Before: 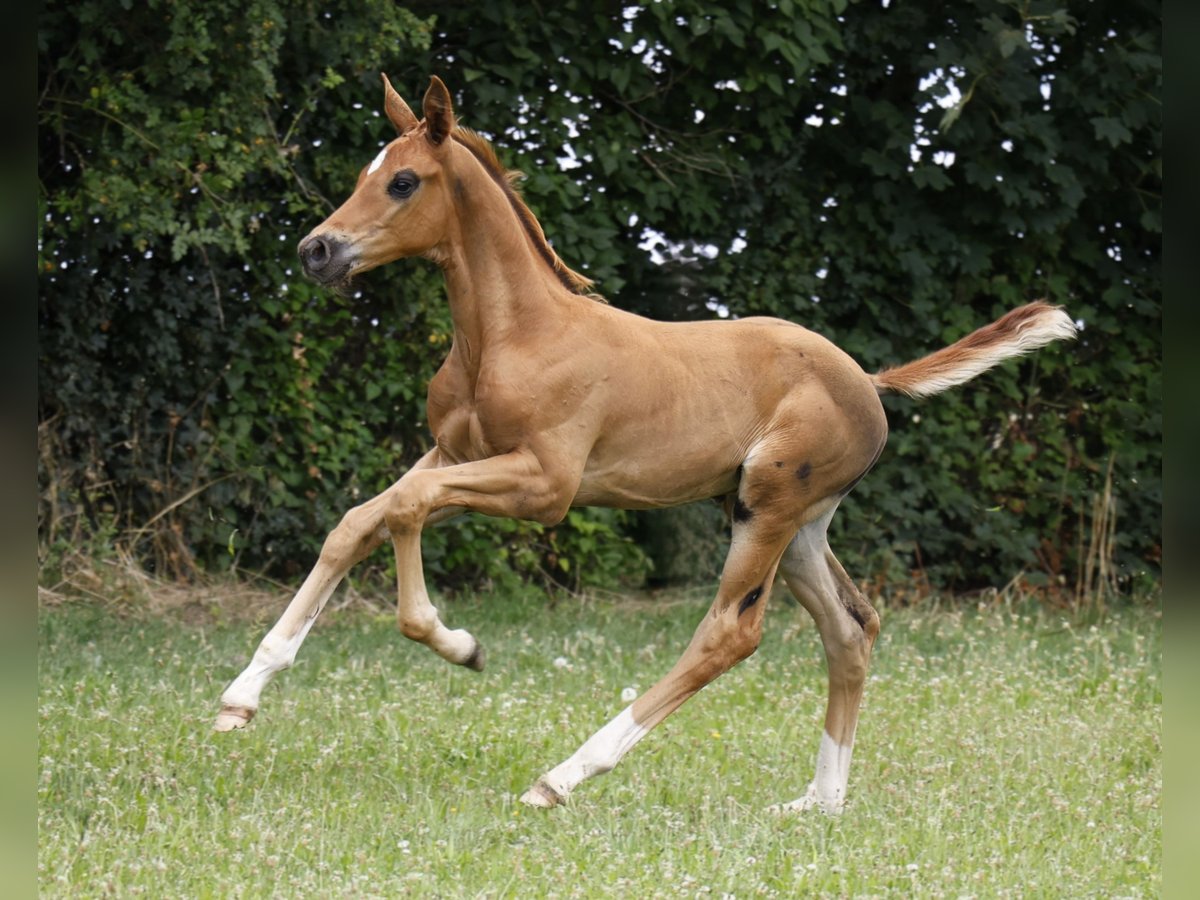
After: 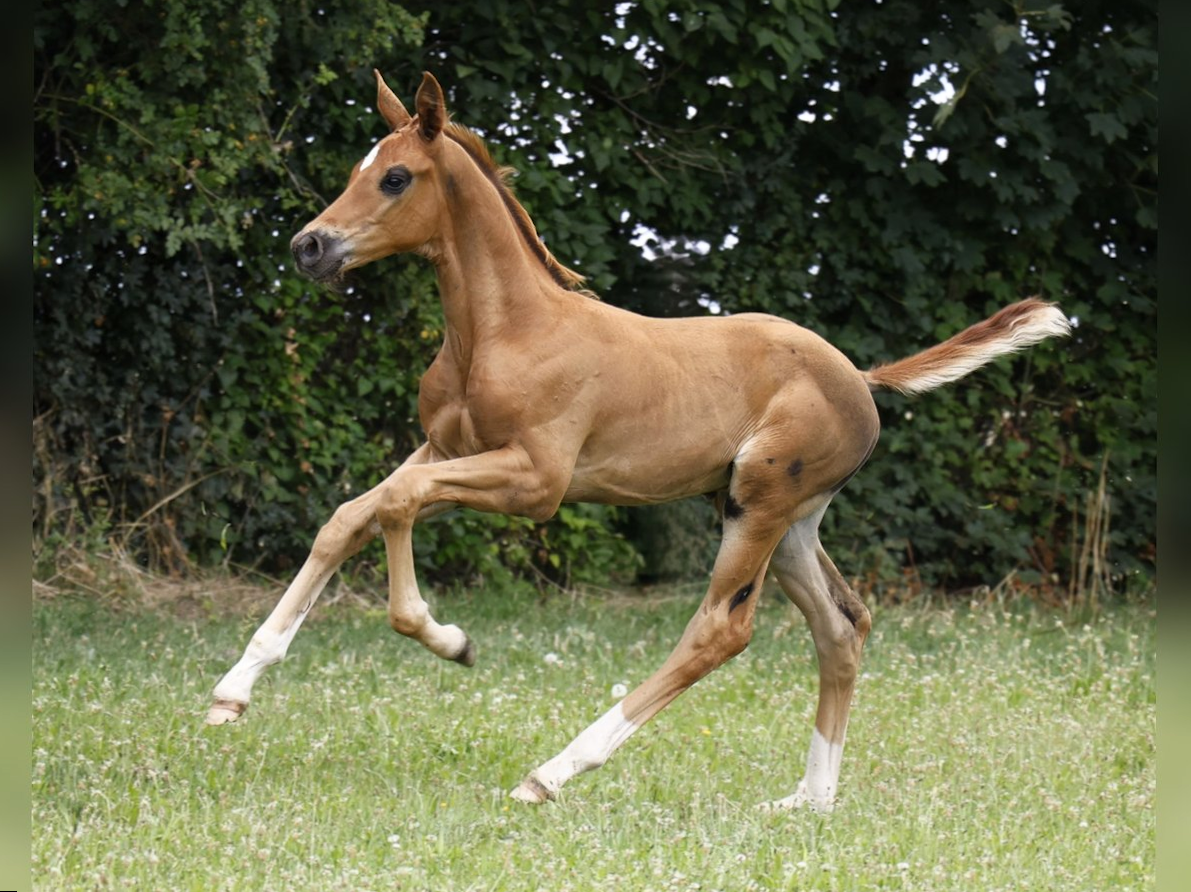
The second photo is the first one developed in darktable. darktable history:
shadows and highlights: shadows 0, highlights 40
rotate and perspective: rotation 0.192°, lens shift (horizontal) -0.015, crop left 0.005, crop right 0.996, crop top 0.006, crop bottom 0.99
